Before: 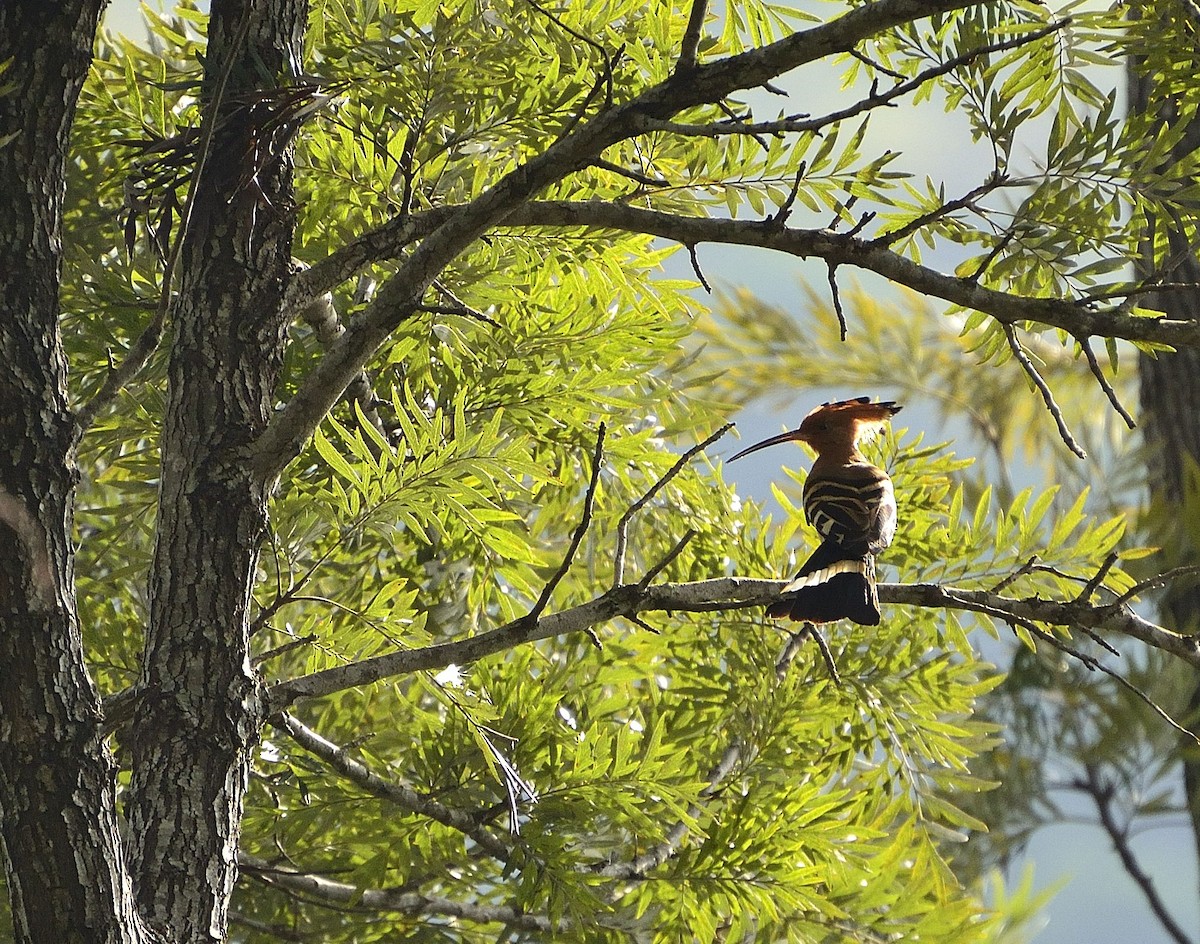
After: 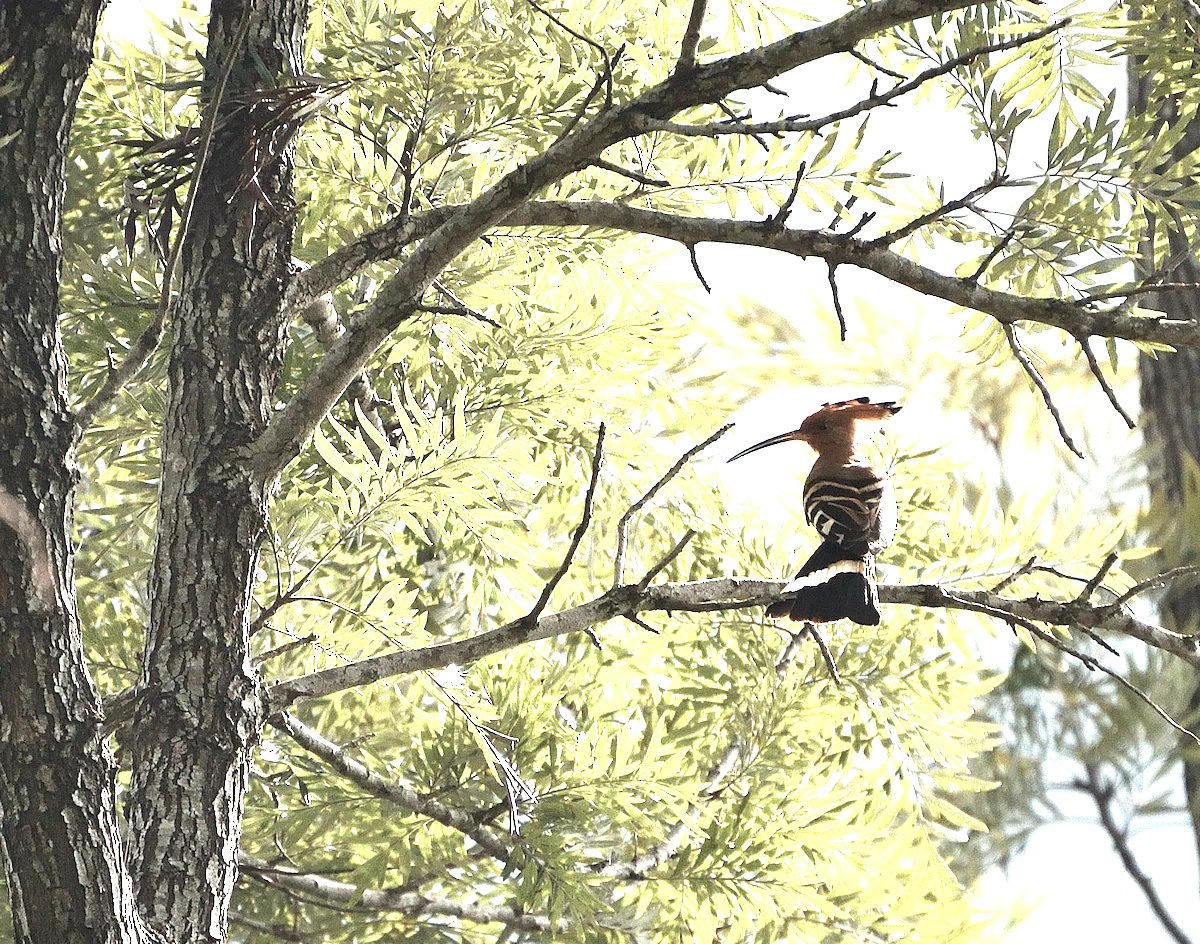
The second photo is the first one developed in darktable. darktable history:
color zones: curves: ch1 [(0, 0.292) (0.001, 0.292) (0.2, 0.264) (0.4, 0.248) (0.6, 0.248) (0.8, 0.264) (0.999, 0.292) (1, 0.292)]
exposure: black level correction 0, exposure 1.6 EV, compensate exposure bias true, compensate highlight preservation false
